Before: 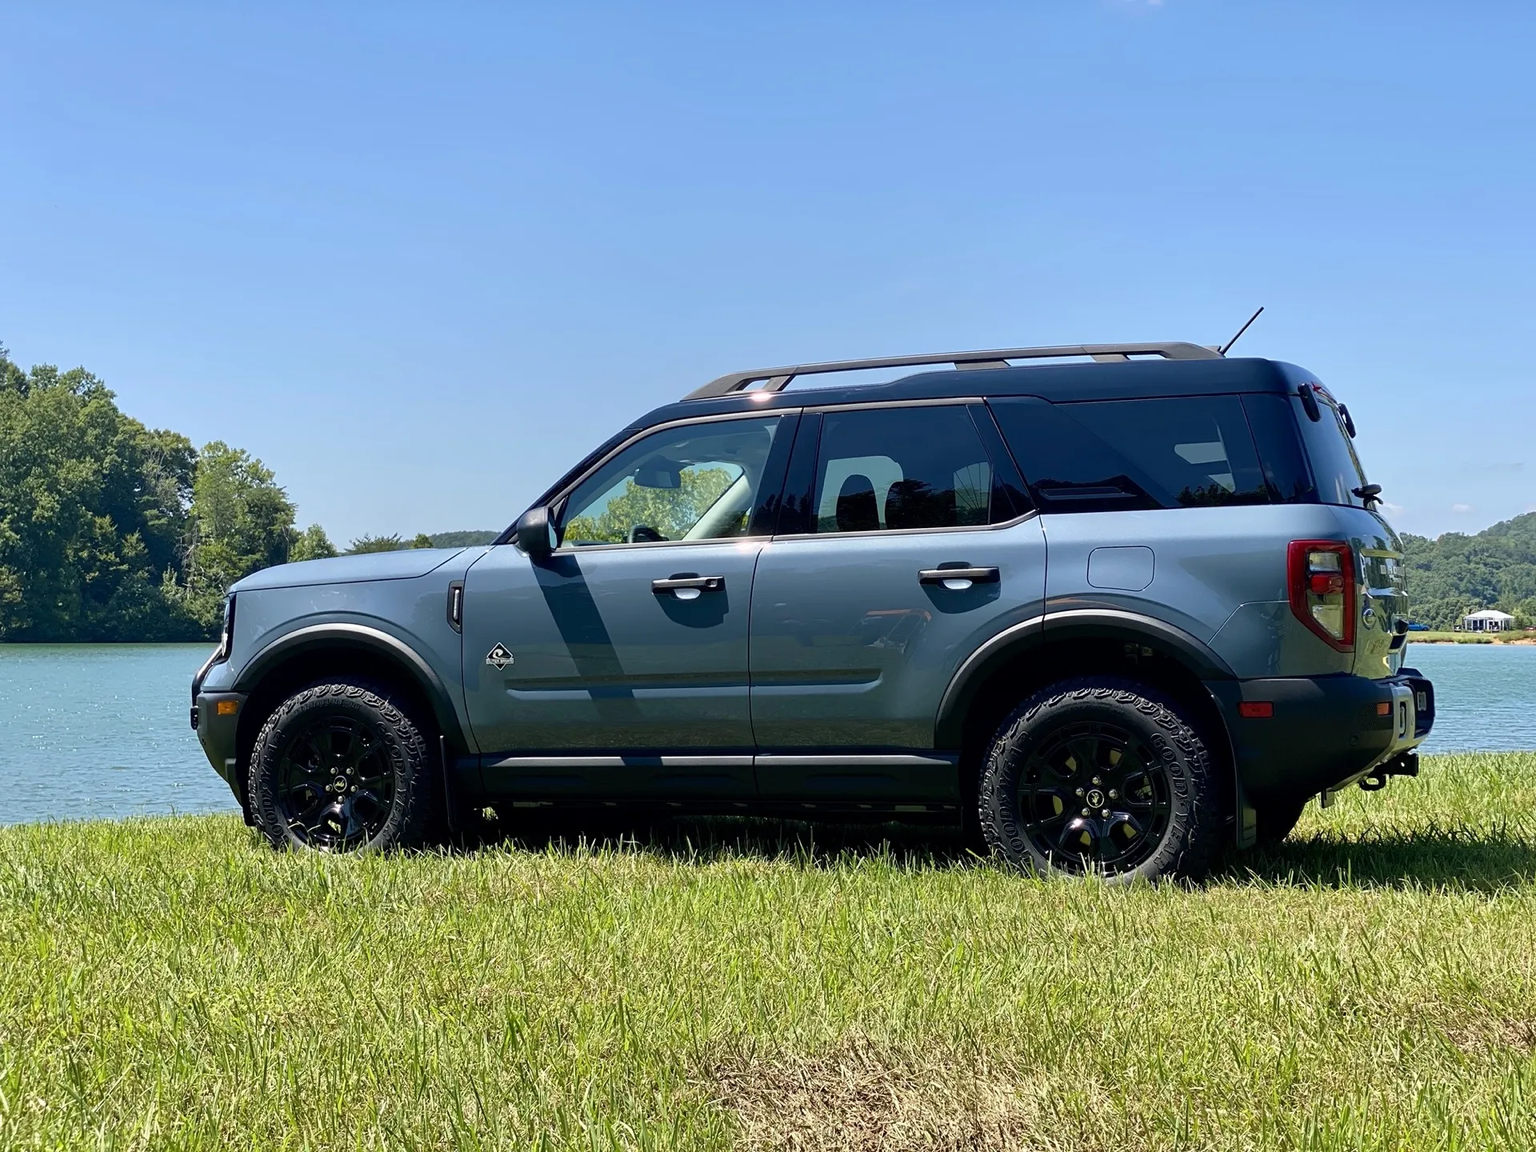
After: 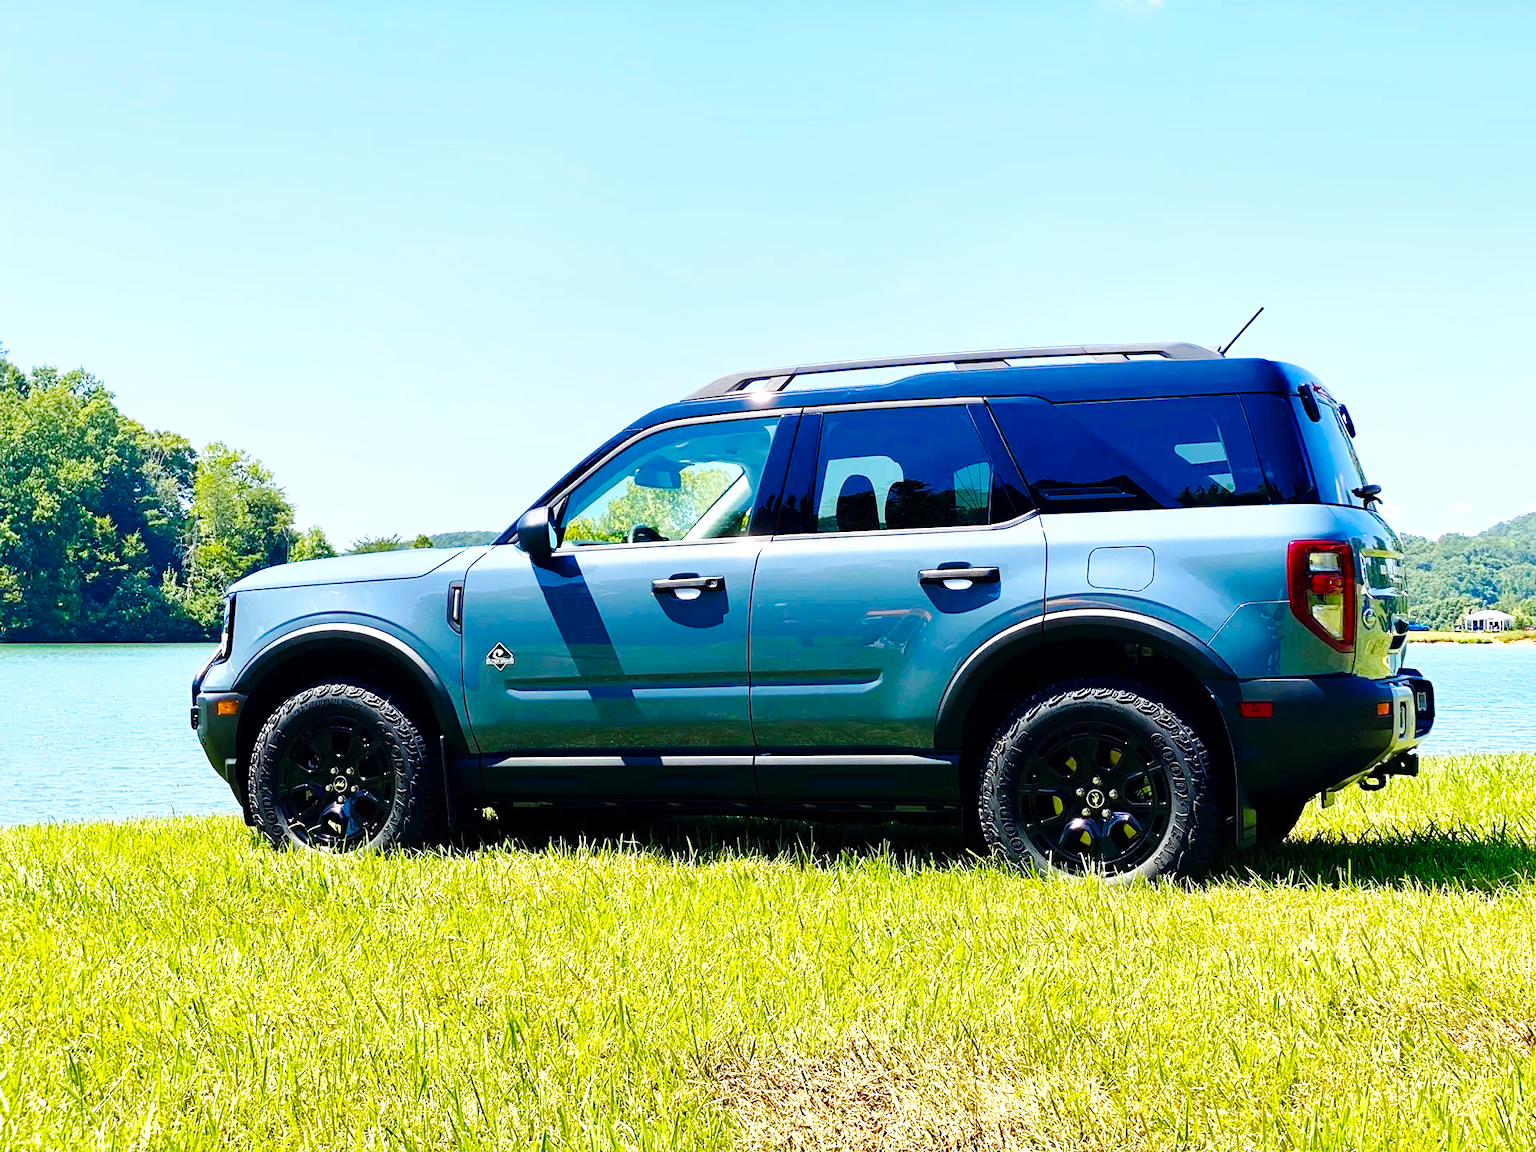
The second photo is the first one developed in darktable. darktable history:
exposure: black level correction 0, exposure 0.848 EV, compensate highlight preservation false
base curve: curves: ch0 [(0, 0) (0.036, 0.025) (0.121, 0.166) (0.206, 0.329) (0.605, 0.79) (1, 1)], preserve colors none
color balance rgb: perceptual saturation grading › global saturation 36.278%, perceptual saturation grading › shadows 34.674%, global vibrance 14.847%
